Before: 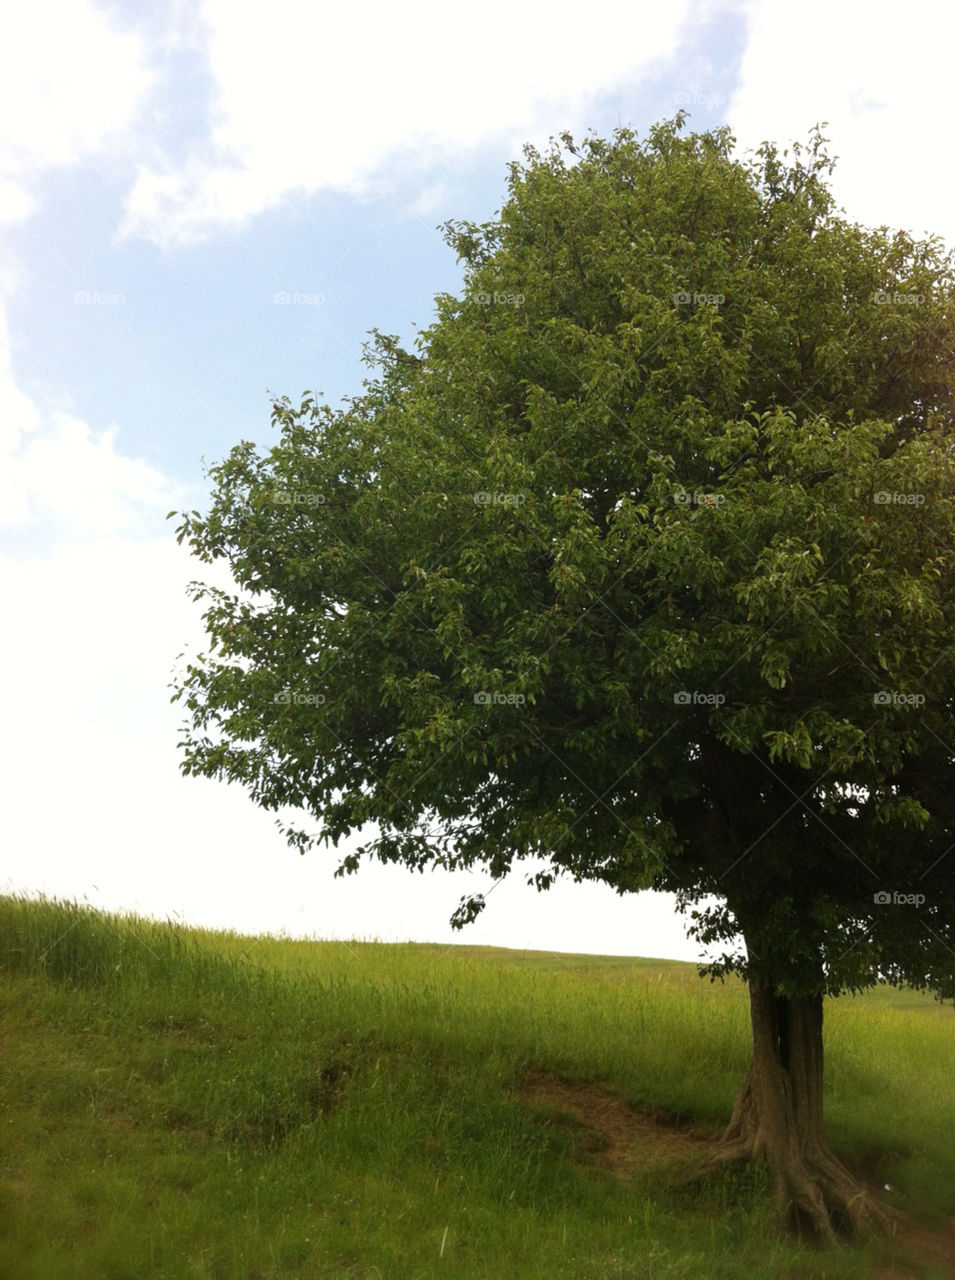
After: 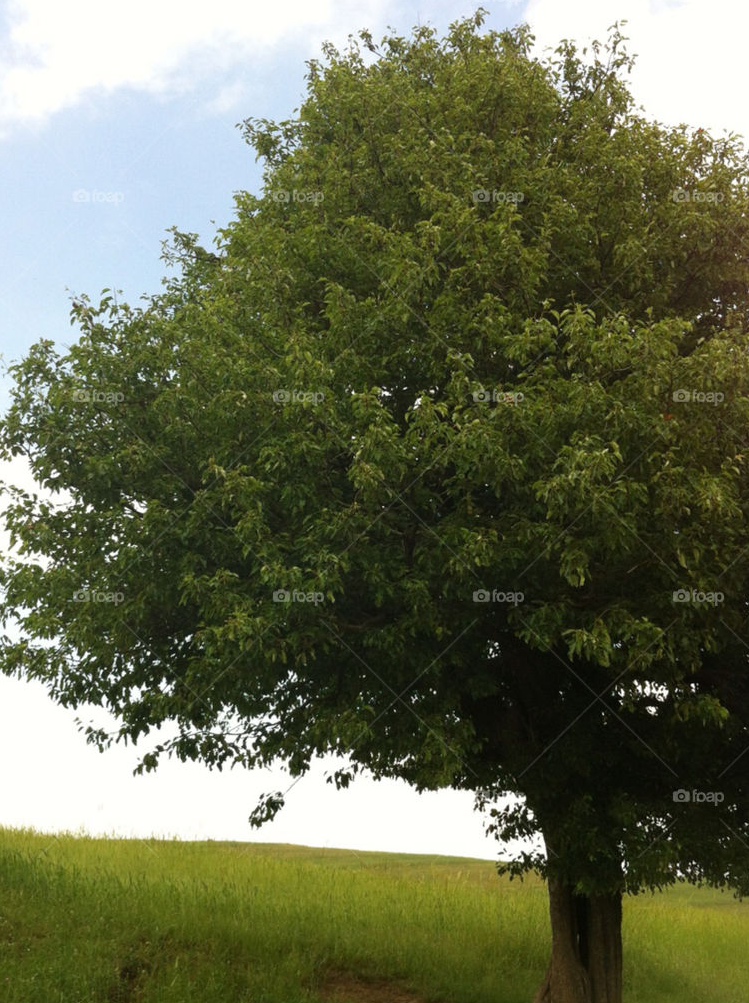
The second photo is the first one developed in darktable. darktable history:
crop and rotate: left 21.092%, top 8.046%, right 0.412%, bottom 13.582%
